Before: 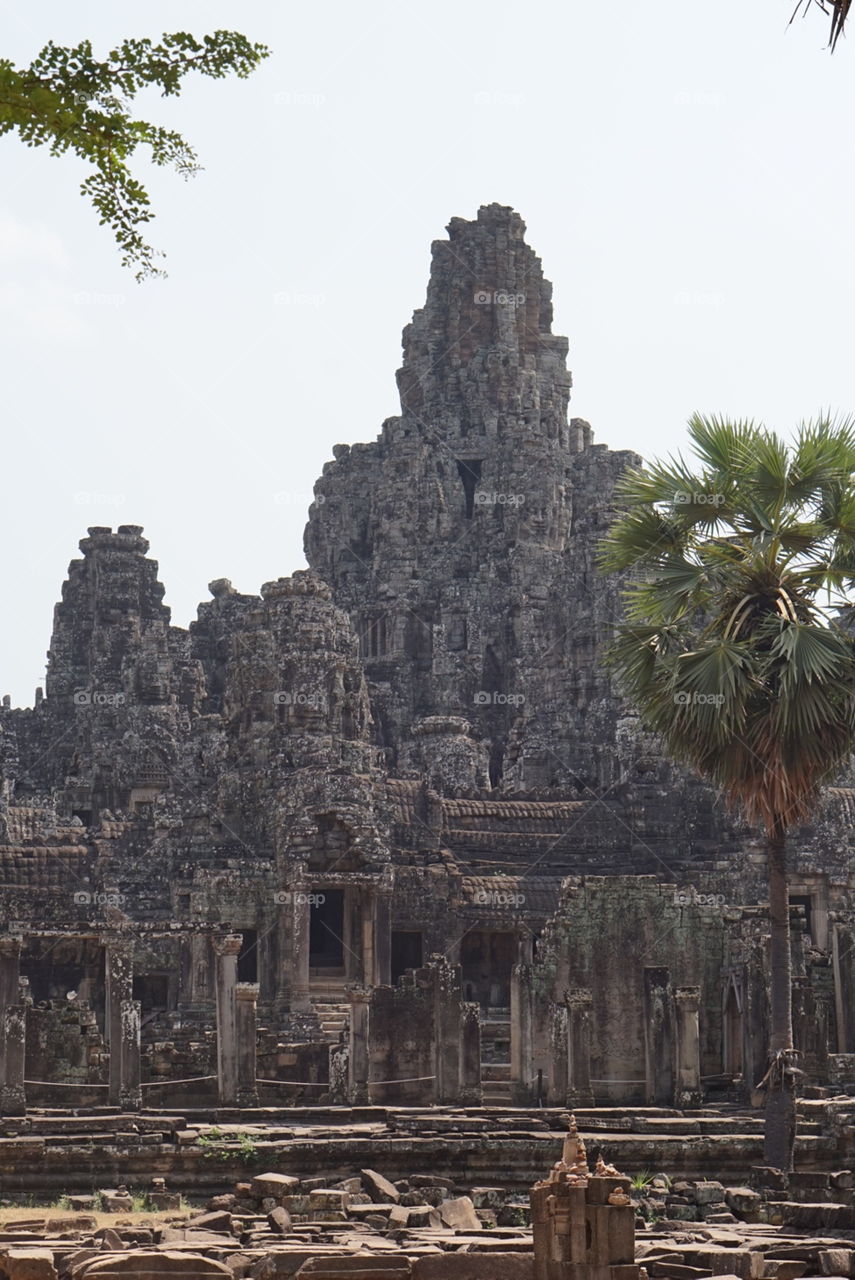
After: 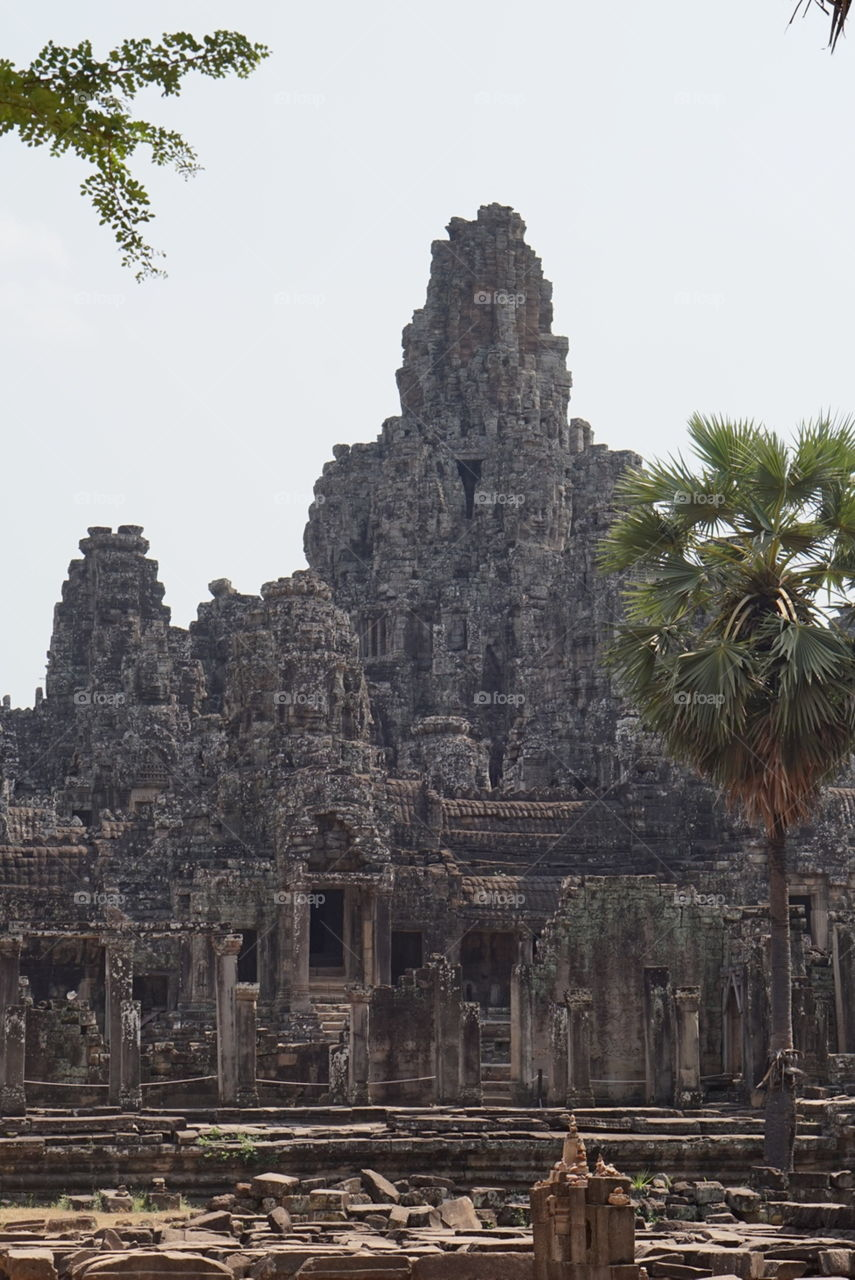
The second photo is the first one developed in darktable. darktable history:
exposure: black level correction 0.002, exposure -0.103 EV, compensate exposure bias true, compensate highlight preservation false
